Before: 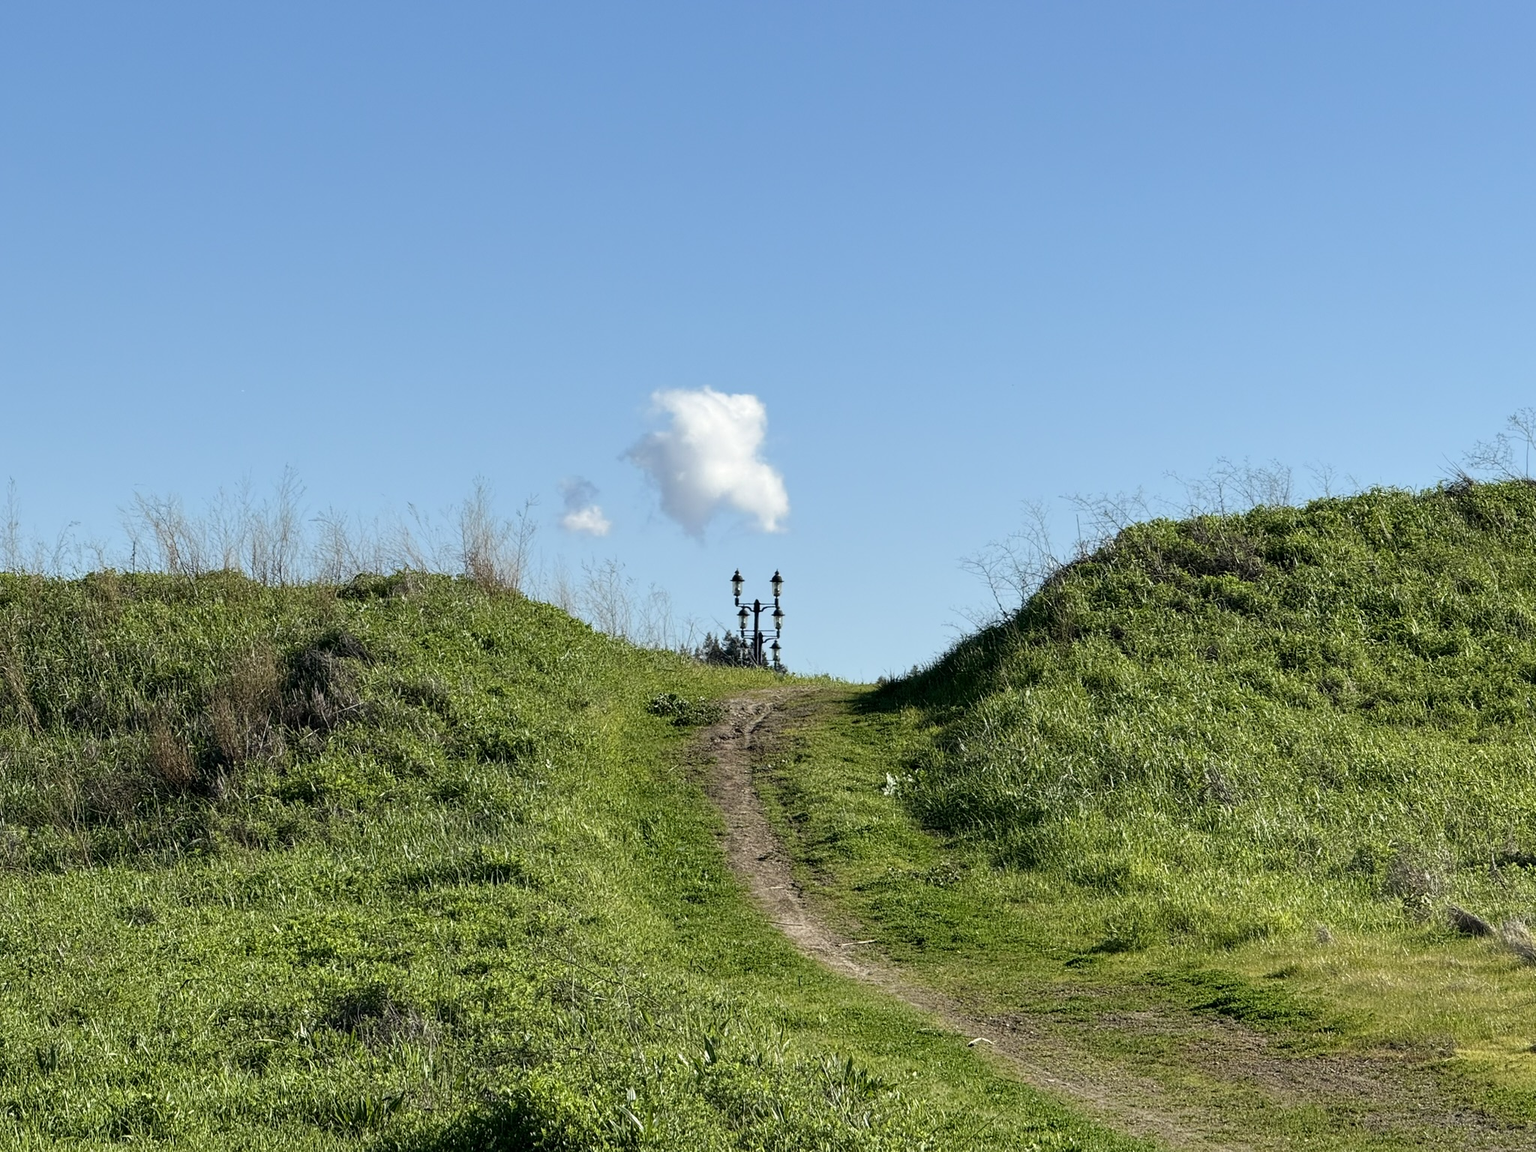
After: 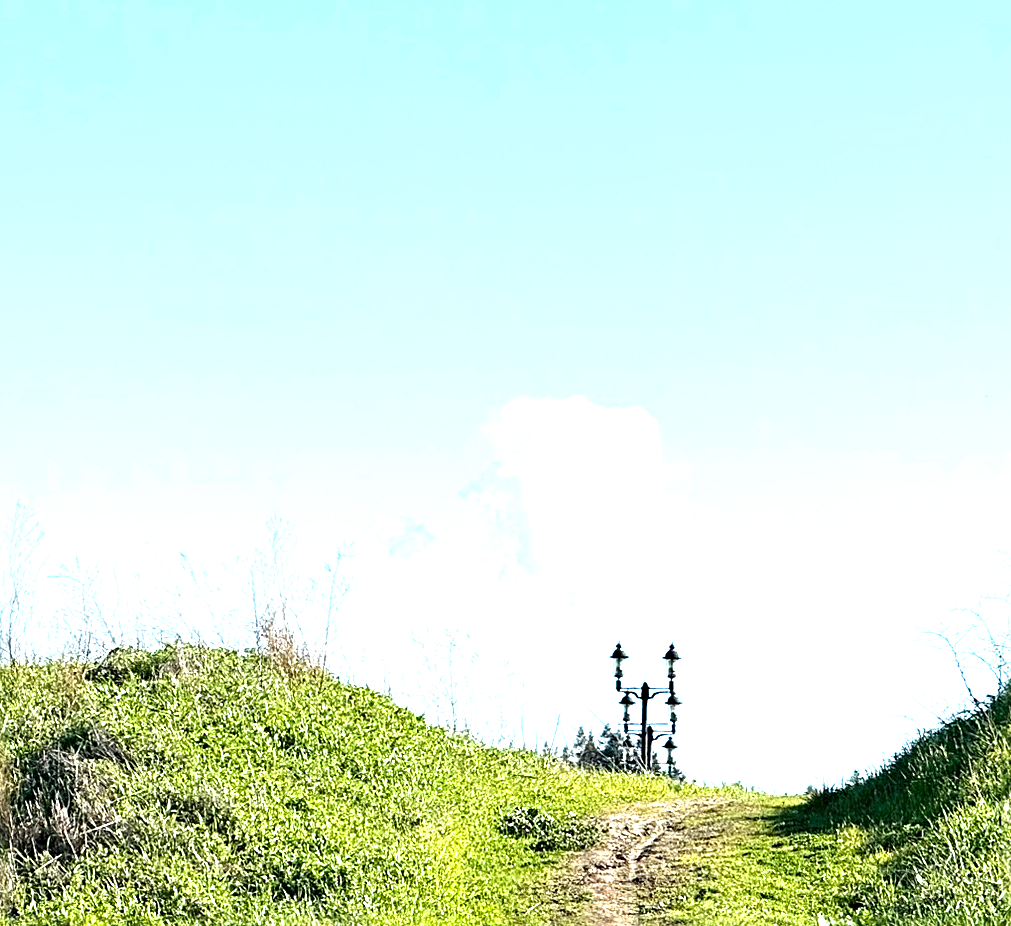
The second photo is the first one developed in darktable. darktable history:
sharpen: radius 3.996
exposure: black level correction 0, exposure 1.903 EV, compensate highlight preservation false
crop: left 17.805%, top 7.663%, right 32.821%, bottom 32.01%
